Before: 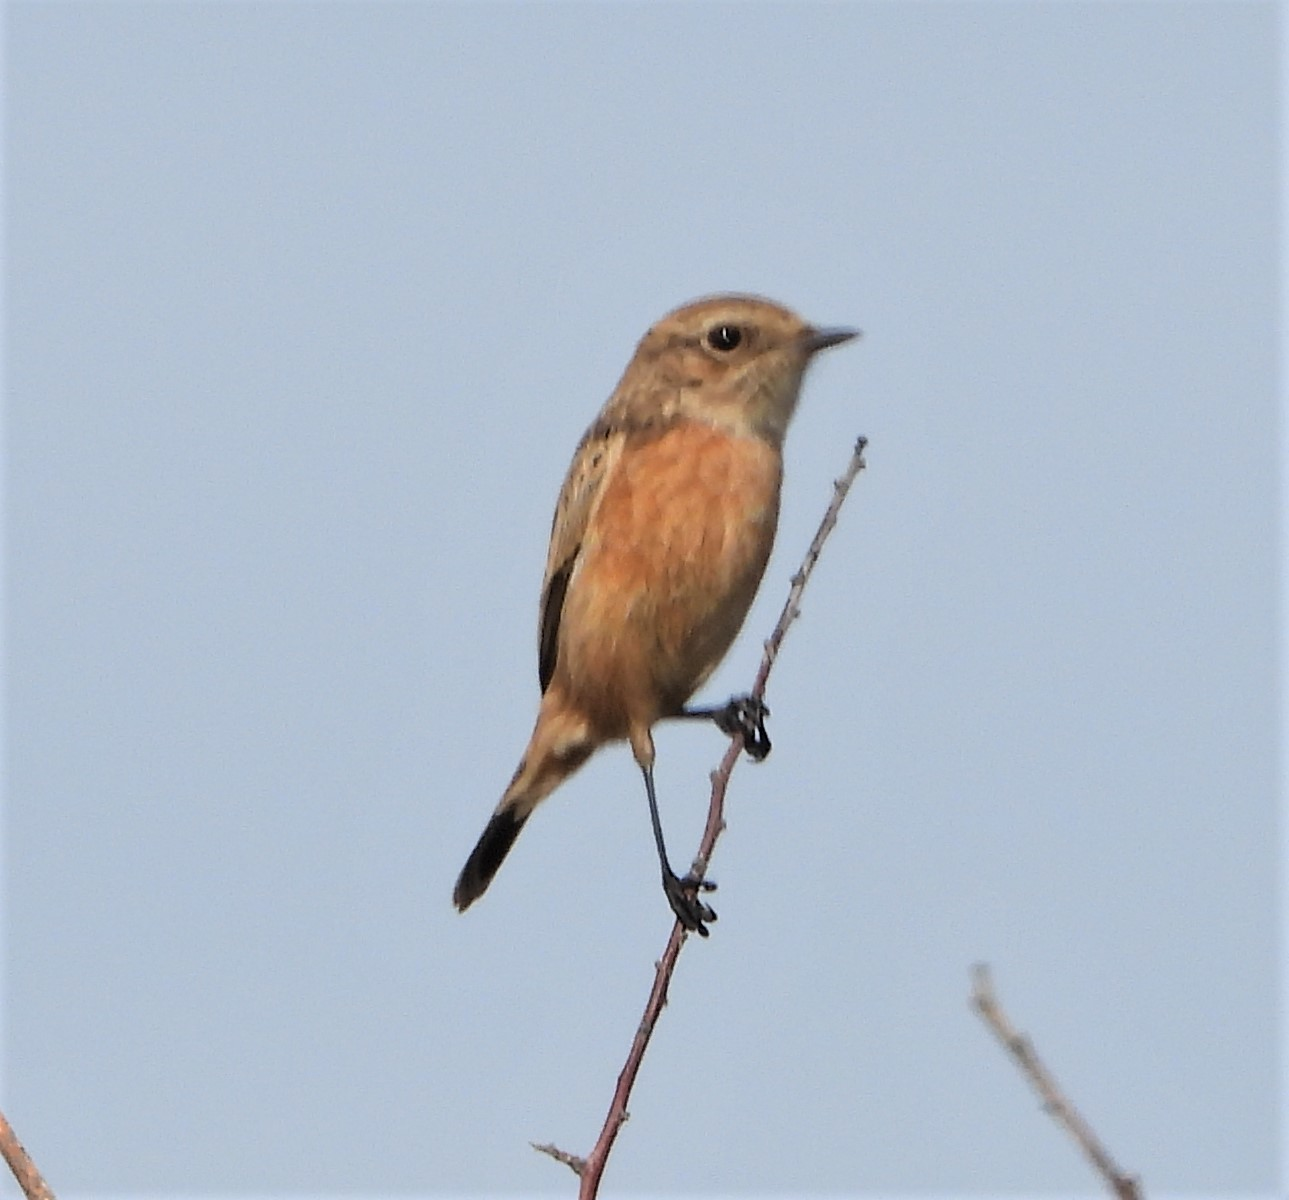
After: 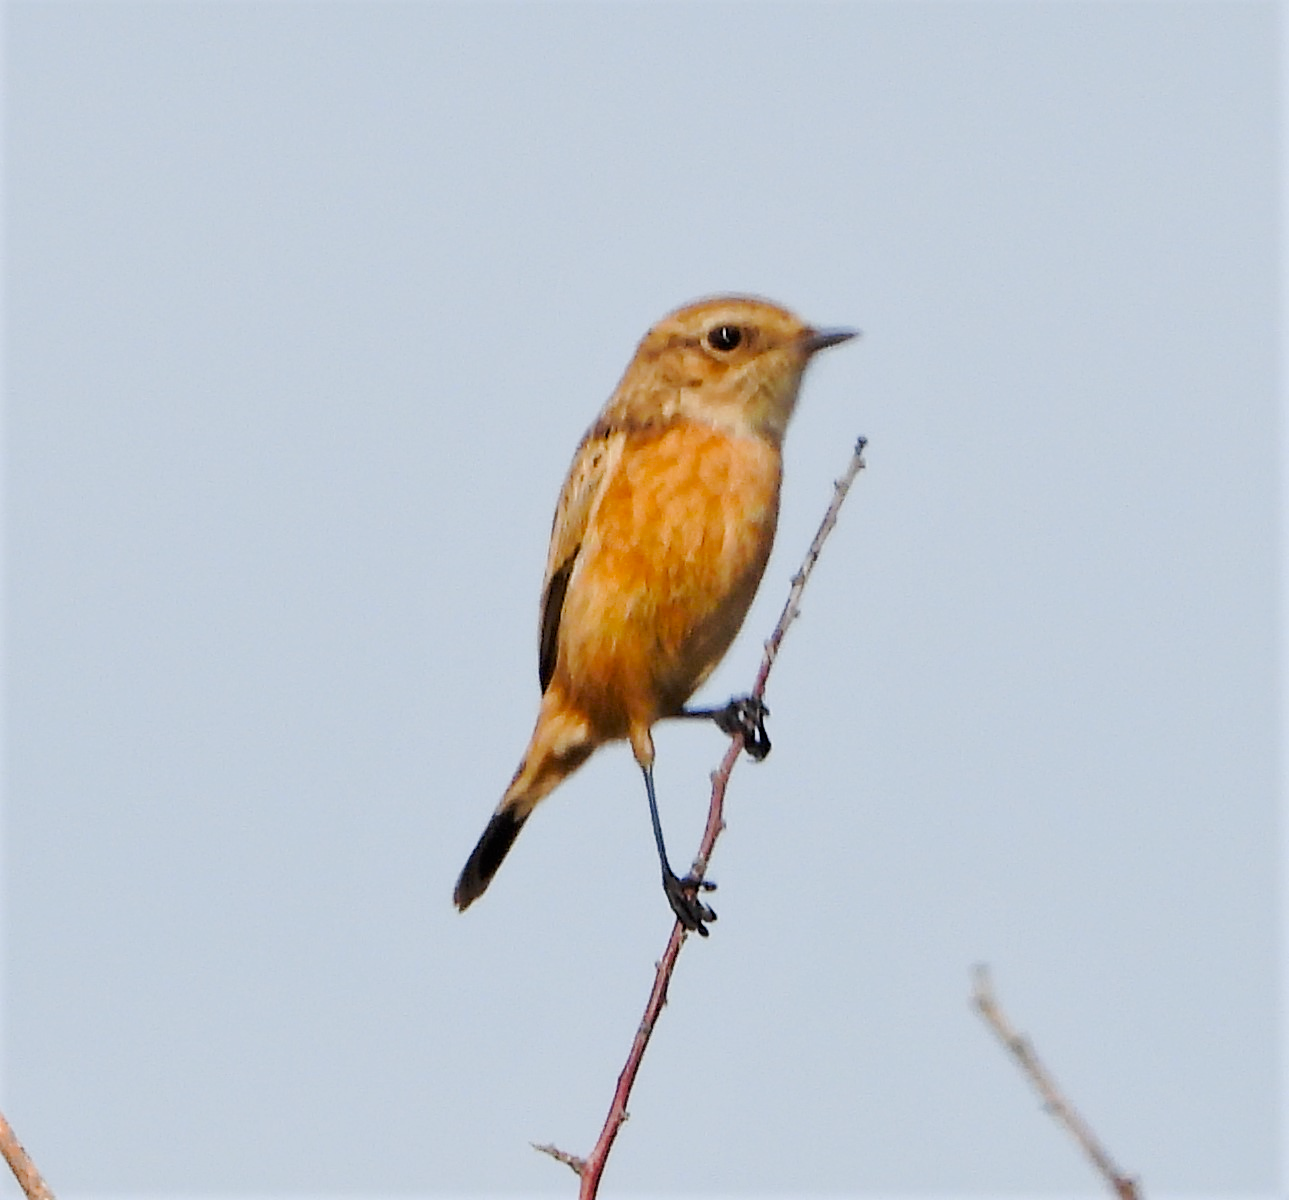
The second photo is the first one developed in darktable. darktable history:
tone equalizer: -7 EV 0.211 EV, -6 EV 0.118 EV, -5 EV 0.096 EV, -4 EV 0.032 EV, -2 EV -0.025 EV, -1 EV -0.027 EV, +0 EV -0.089 EV, edges refinement/feathering 500, mask exposure compensation -1.57 EV, preserve details no
color balance rgb: perceptual saturation grading › global saturation 24.041%, perceptual saturation grading › highlights -23.545%, perceptual saturation grading › mid-tones 23.7%, perceptual saturation grading › shadows 39.175%
tone curve: curves: ch0 [(0, 0) (0.037, 0.011) (0.131, 0.108) (0.279, 0.279) (0.476, 0.554) (0.617, 0.693) (0.704, 0.77) (0.813, 0.852) (0.916, 0.924) (1, 0.993)]; ch1 [(0, 0) (0.318, 0.278) (0.444, 0.427) (0.493, 0.492) (0.508, 0.502) (0.534, 0.531) (0.562, 0.571) (0.626, 0.667) (0.746, 0.764) (1, 1)]; ch2 [(0, 0) (0.316, 0.292) (0.381, 0.37) (0.423, 0.448) (0.476, 0.492) (0.502, 0.498) (0.522, 0.518) (0.533, 0.532) (0.586, 0.631) (0.634, 0.663) (0.7, 0.7) (0.861, 0.808) (1, 0.951)], preserve colors none
